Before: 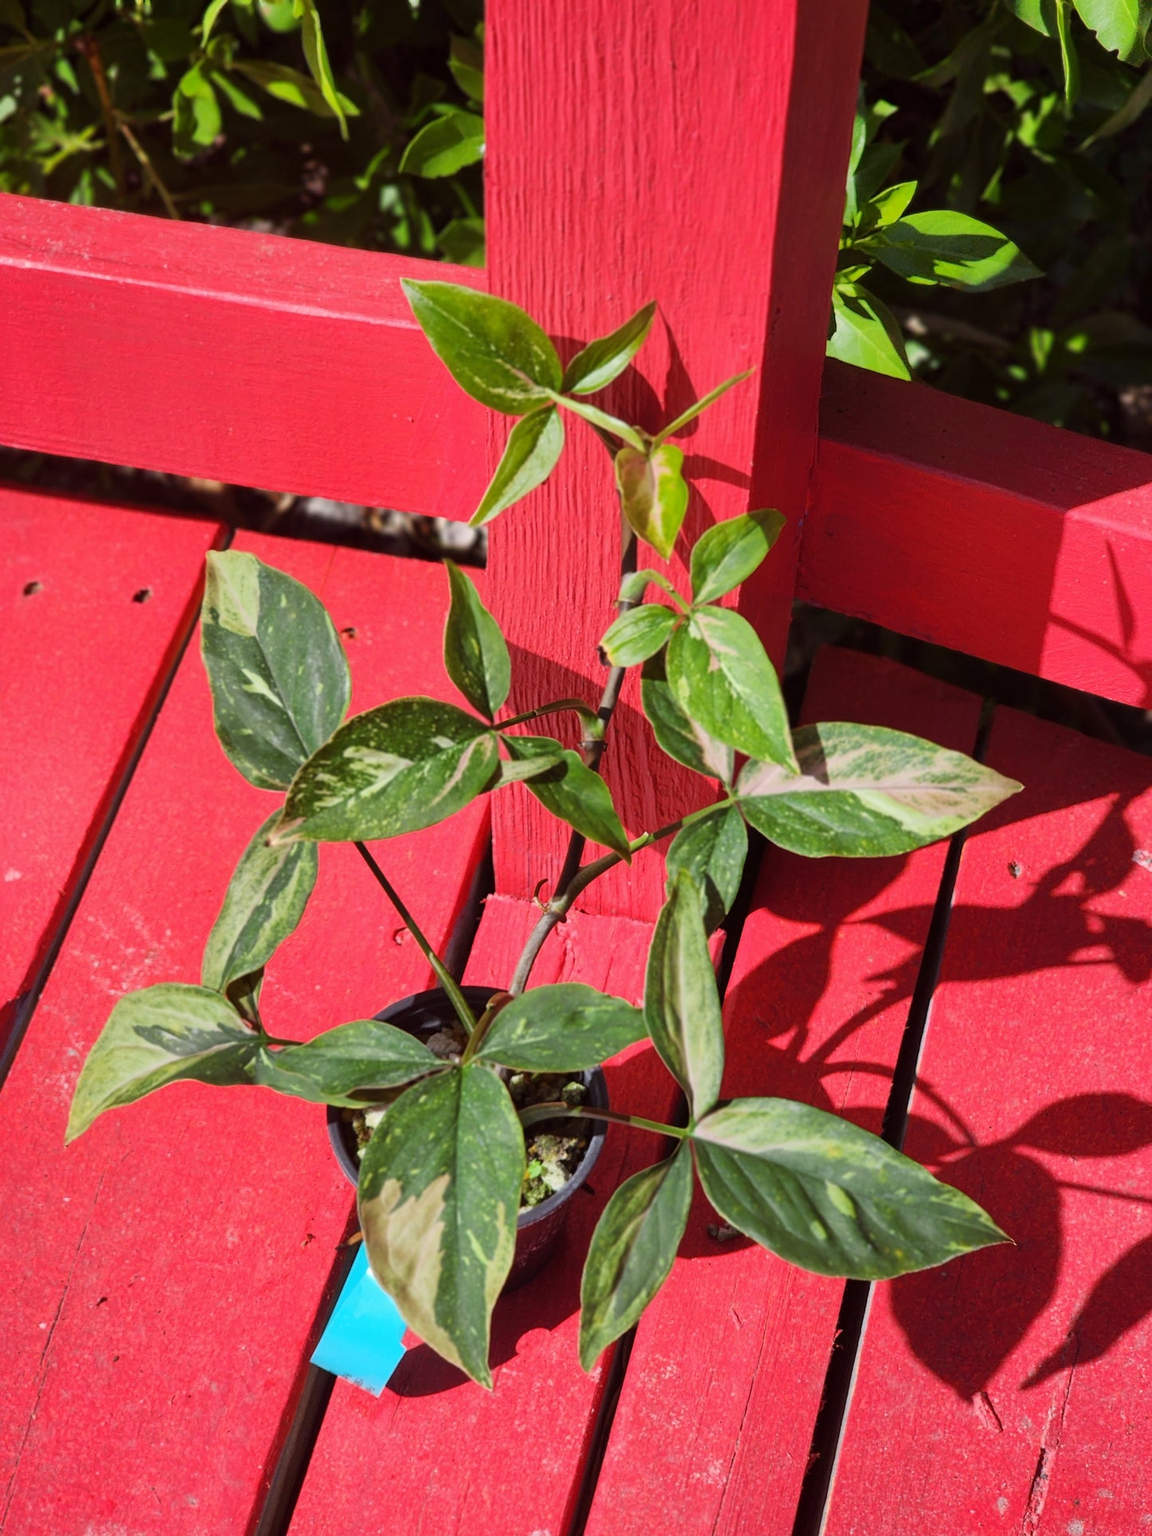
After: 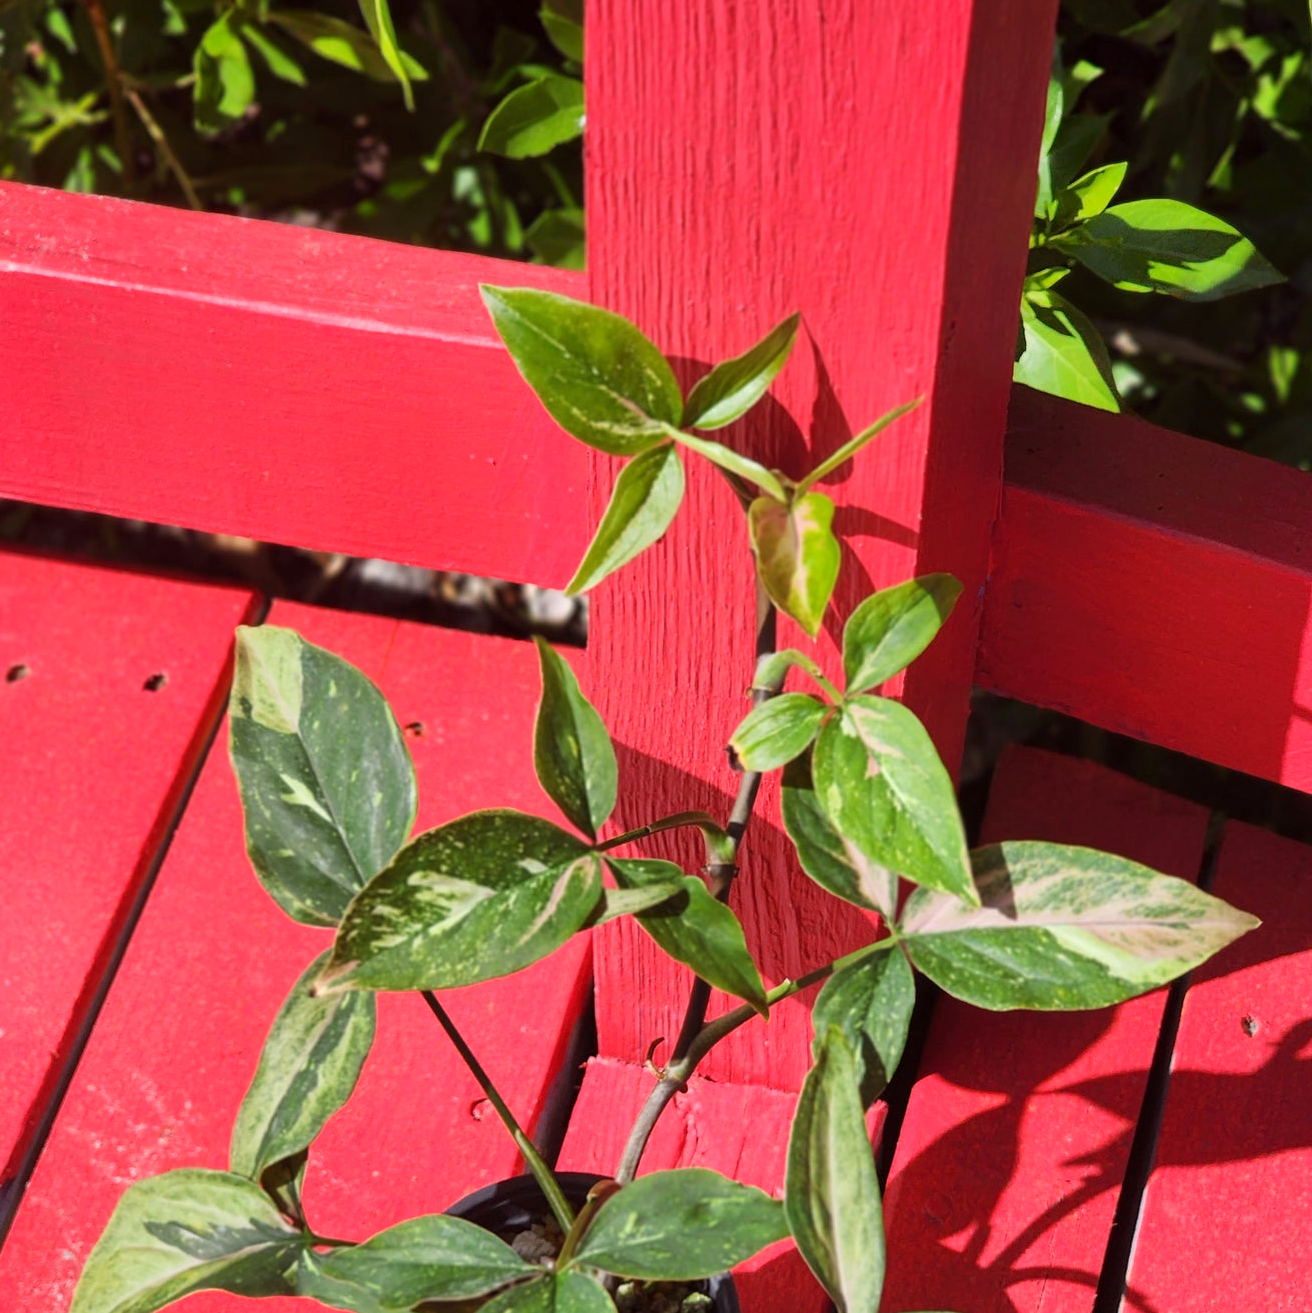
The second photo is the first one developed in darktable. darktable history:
crop: left 1.597%, top 3.393%, right 7.569%, bottom 28.422%
exposure: exposure 0.202 EV, compensate exposure bias true, compensate highlight preservation false
